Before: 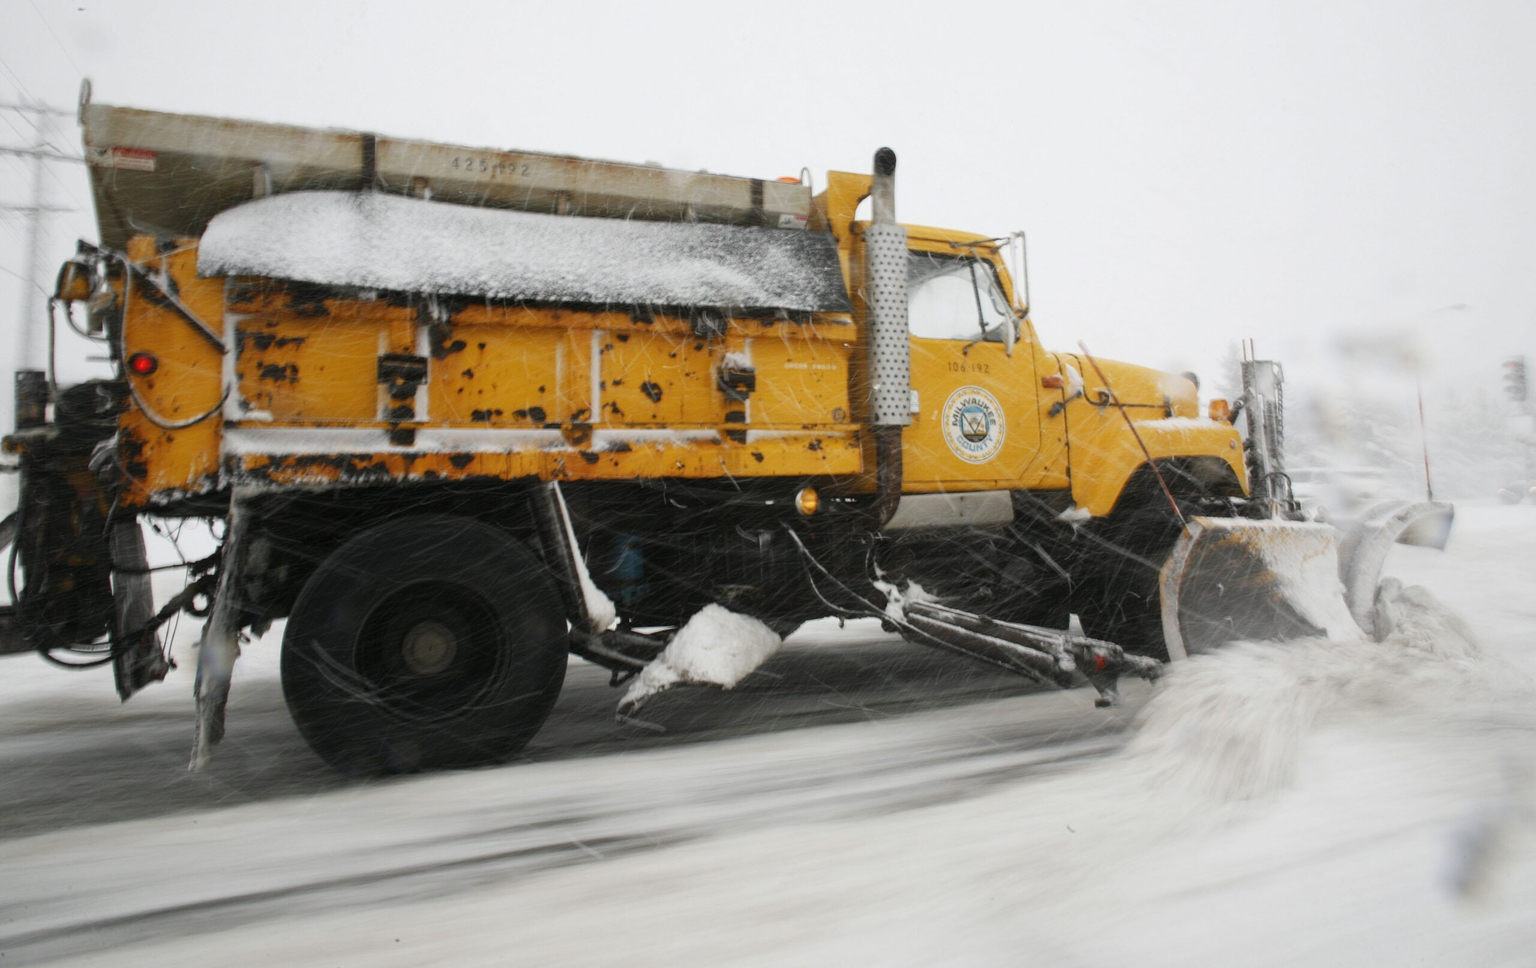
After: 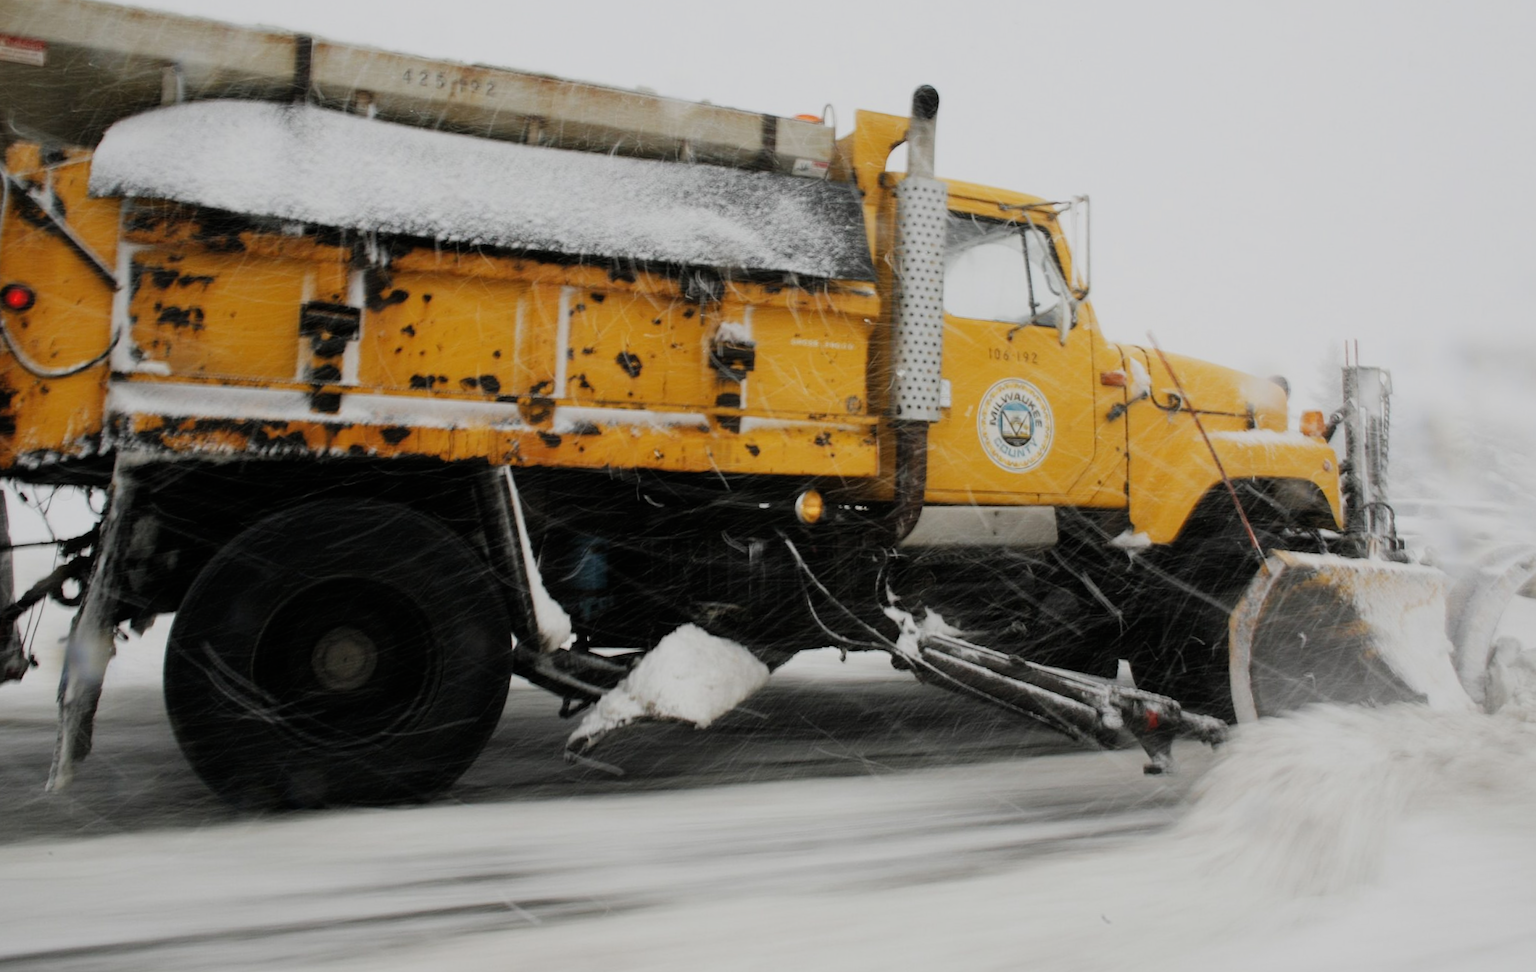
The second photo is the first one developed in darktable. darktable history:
crop and rotate: angle -3.1°, left 5.41%, top 5.207%, right 4.785%, bottom 4.559%
filmic rgb: black relative exposure -7.65 EV, white relative exposure 4.56 EV, threshold 5.98 EV, hardness 3.61, contrast 1.061, enable highlight reconstruction true
